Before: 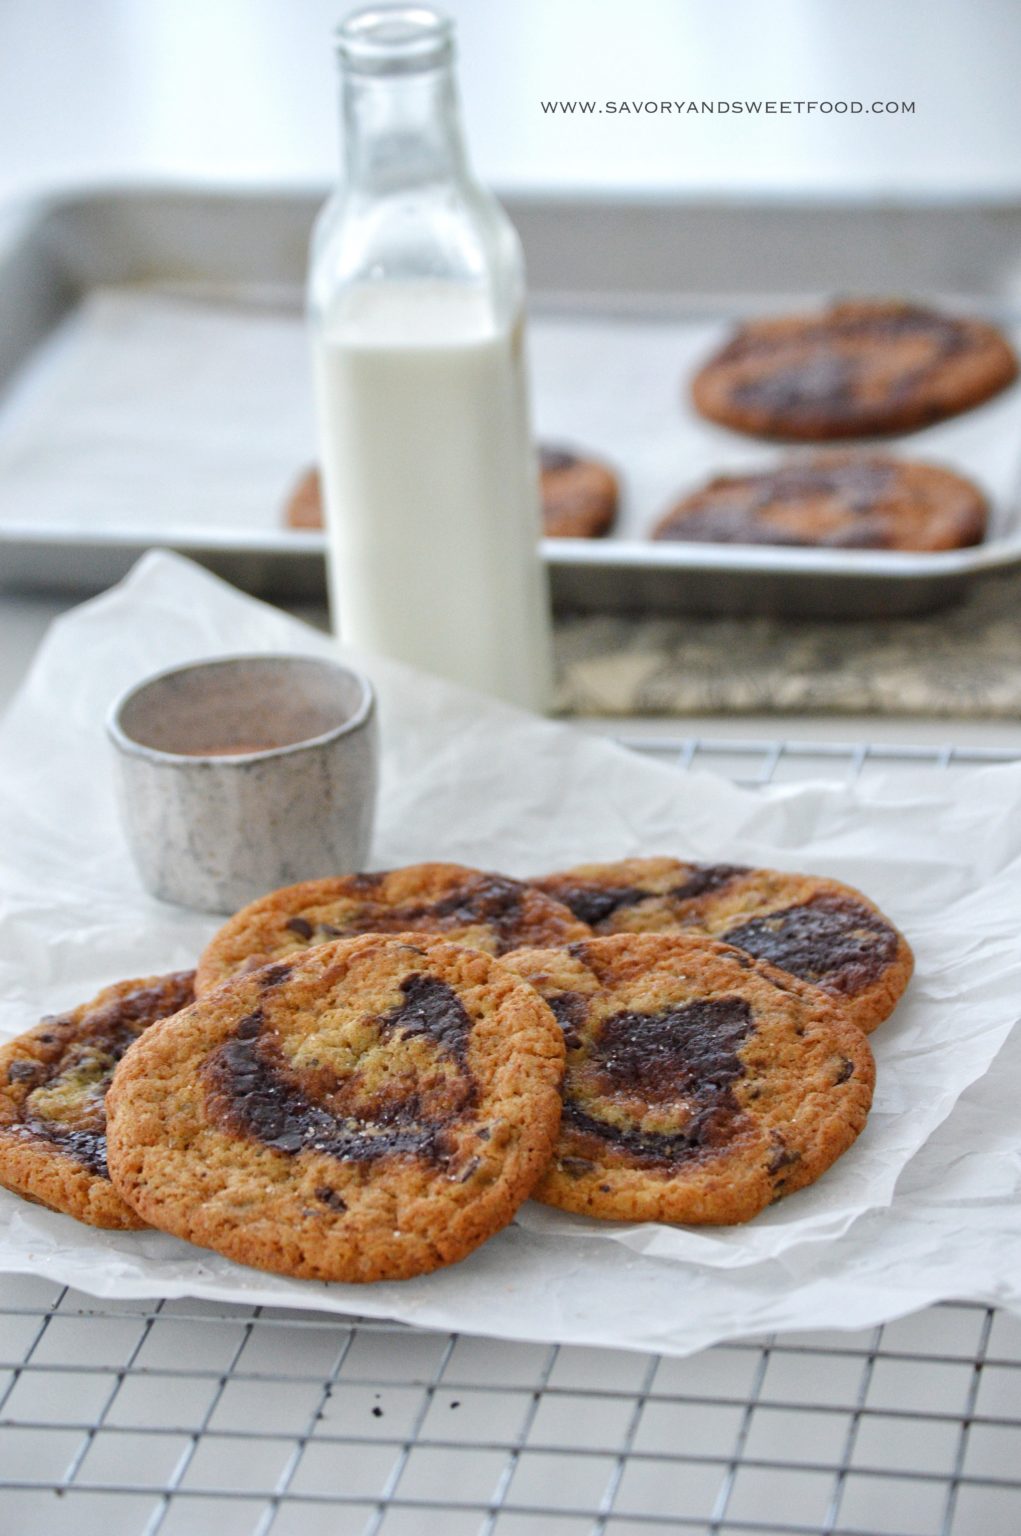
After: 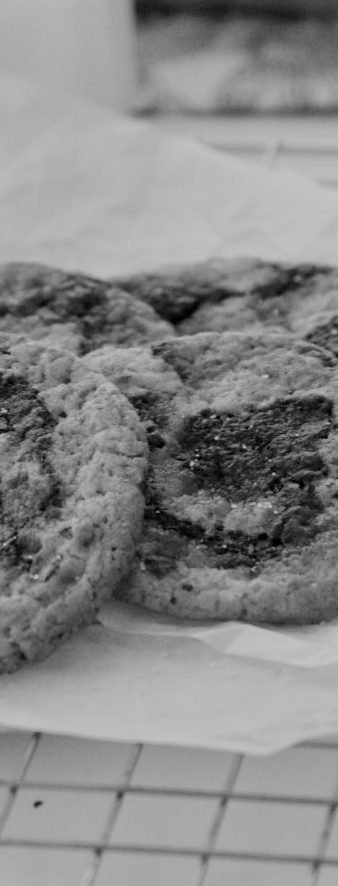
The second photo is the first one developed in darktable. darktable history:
white balance: red 0.948, green 1.02, blue 1.176
shadows and highlights: soften with gaussian
filmic rgb: black relative exposure -7.65 EV, white relative exposure 4.56 EV, hardness 3.61, contrast 1.05
crop: left 40.878%, top 39.176%, right 25.993%, bottom 3.081%
color balance rgb: perceptual saturation grading › global saturation 35%, perceptual saturation grading › highlights -30%, perceptual saturation grading › shadows 35%, perceptual brilliance grading › global brilliance 3%, perceptual brilliance grading › highlights -3%, perceptual brilliance grading › shadows 3%
monochrome: a 2.21, b -1.33, size 2.2
vignetting: fall-off start 100%, brightness 0.3, saturation 0
